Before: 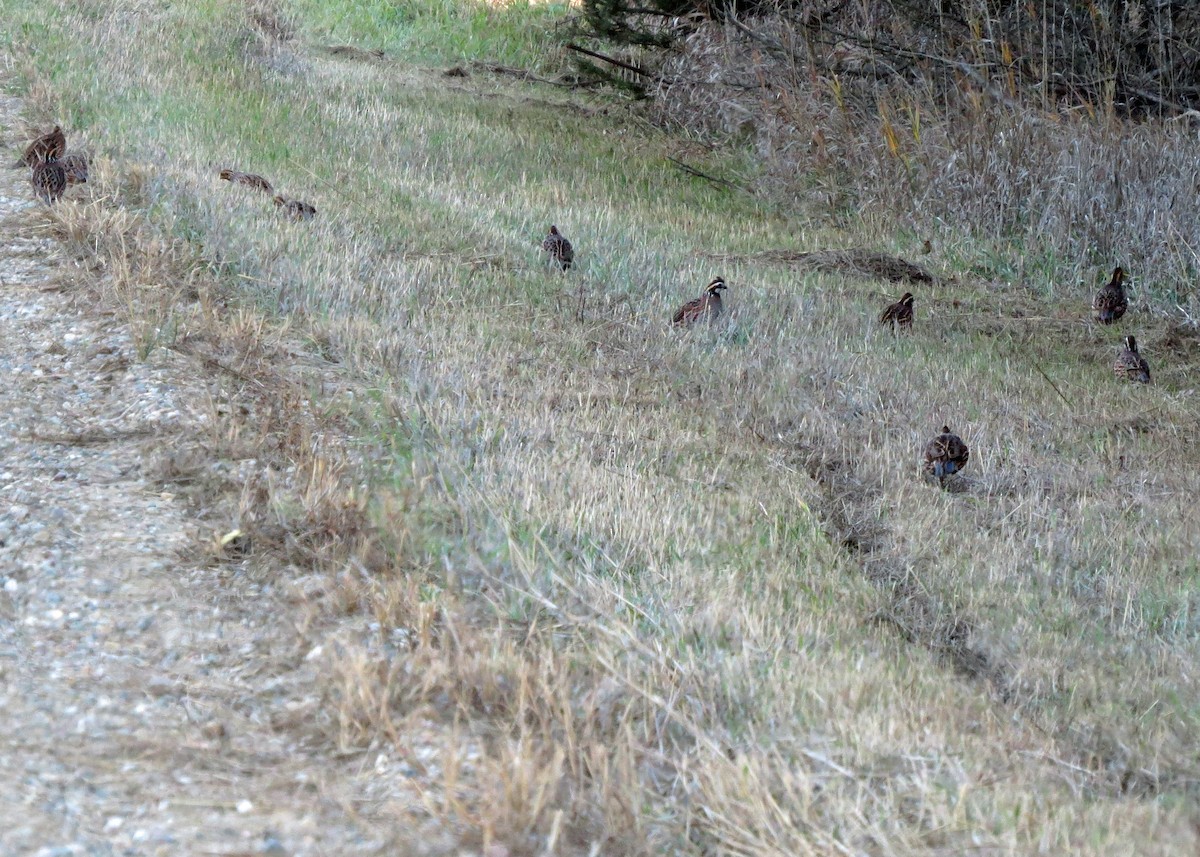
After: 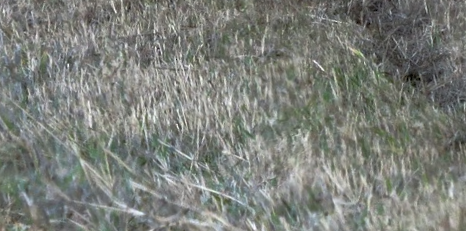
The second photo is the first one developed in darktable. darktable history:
rotate and perspective: rotation -14.8°, crop left 0.1, crop right 0.903, crop top 0.25, crop bottom 0.748
crop: left 37.221%, top 45.169%, right 20.63%, bottom 13.777%
rgb curve: curves: ch0 [(0, 0) (0.415, 0.237) (1, 1)]
